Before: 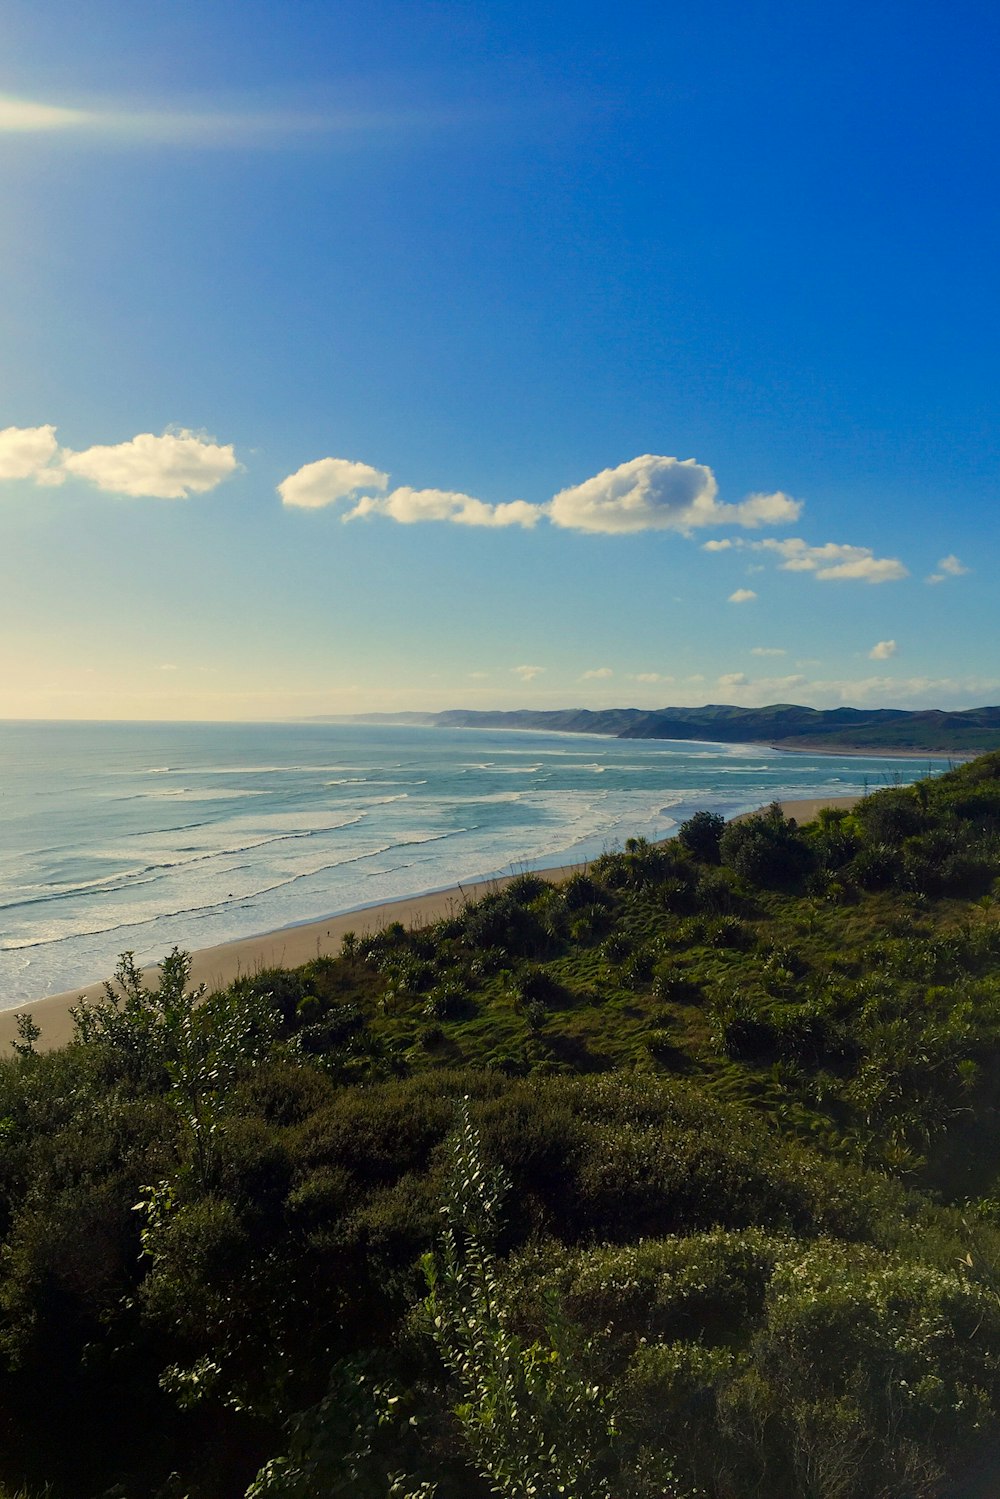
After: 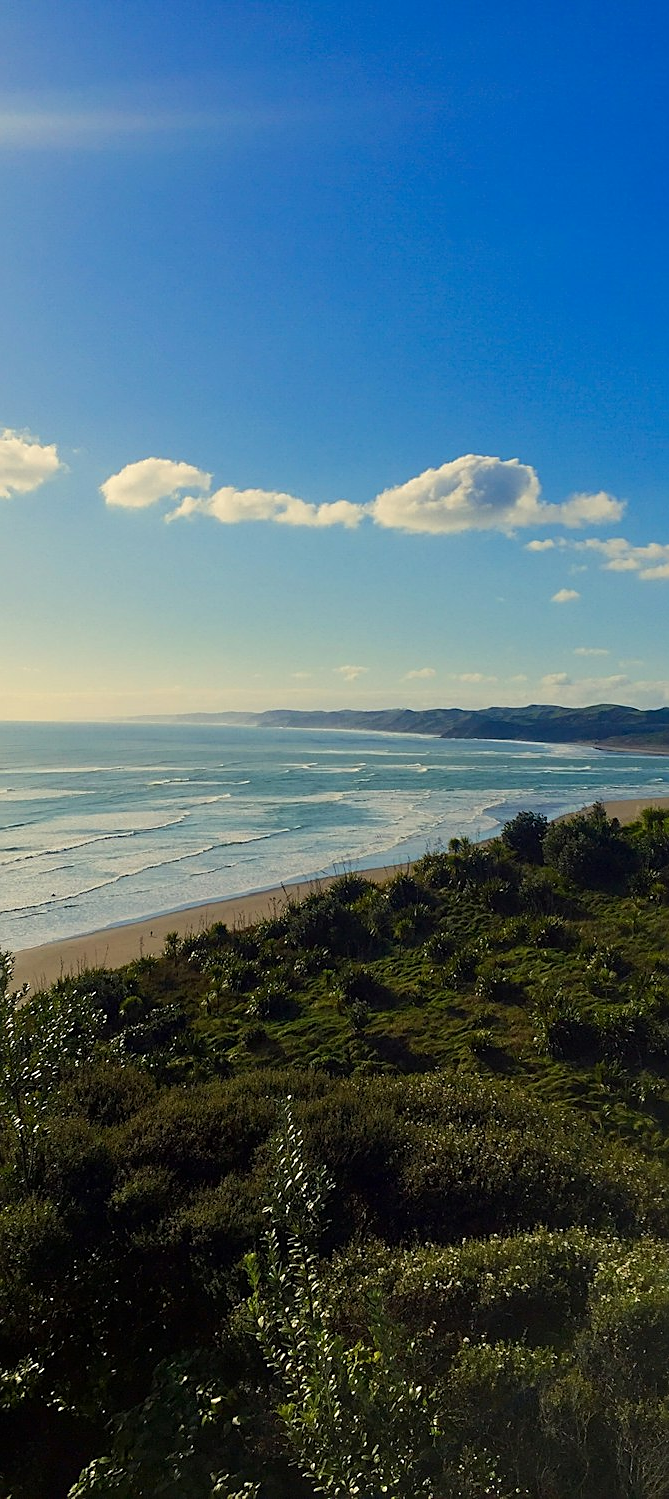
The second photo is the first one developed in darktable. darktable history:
sharpen: on, module defaults
crop and rotate: left 17.711%, right 15.326%
exposure: exposure 0.014 EV, compensate highlight preservation false
